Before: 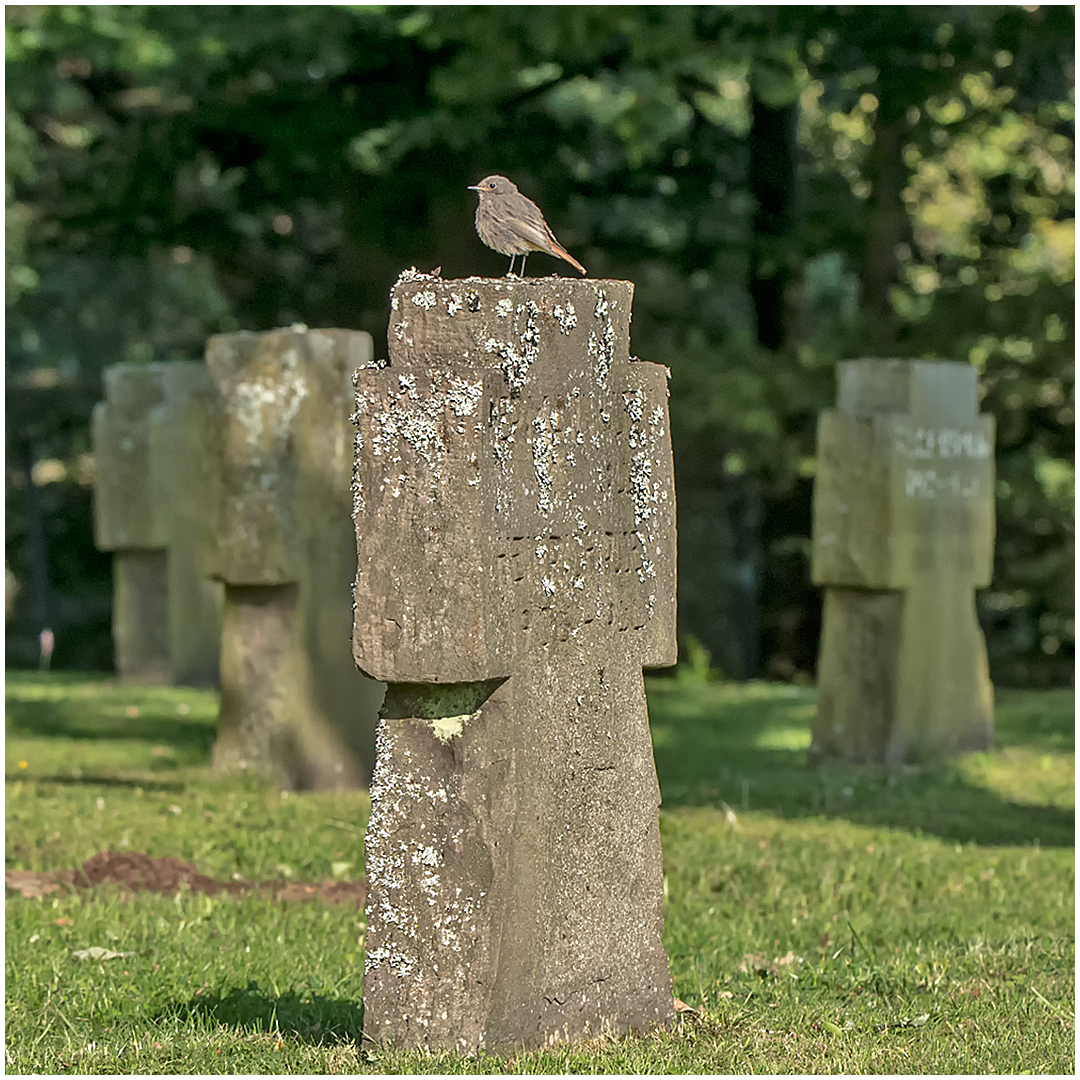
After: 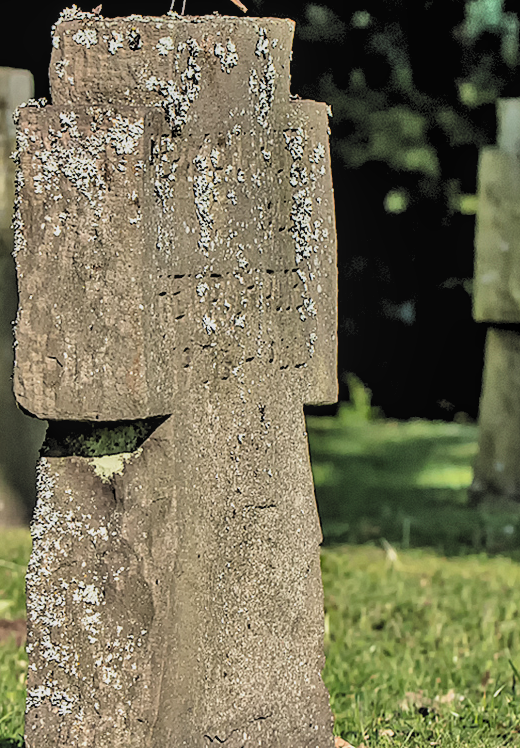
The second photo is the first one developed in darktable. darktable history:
local contrast: detail 109%
shadows and highlights: soften with gaussian
crop: left 31.391%, top 24.261%, right 20.382%, bottom 6.456%
filmic rgb: black relative exposure -5.05 EV, white relative exposure 3.96 EV, hardness 2.9, contrast 1.297, highlights saturation mix -29.52%, color science v6 (2022)
levels: levels [0.073, 0.497, 0.972]
